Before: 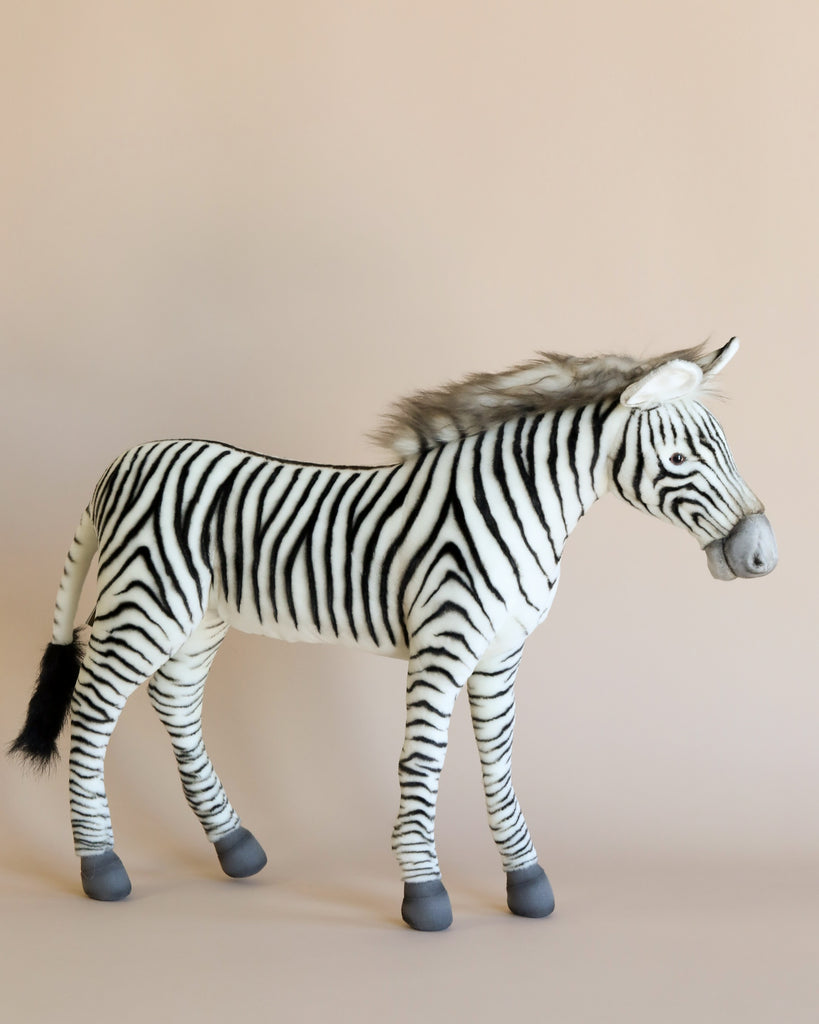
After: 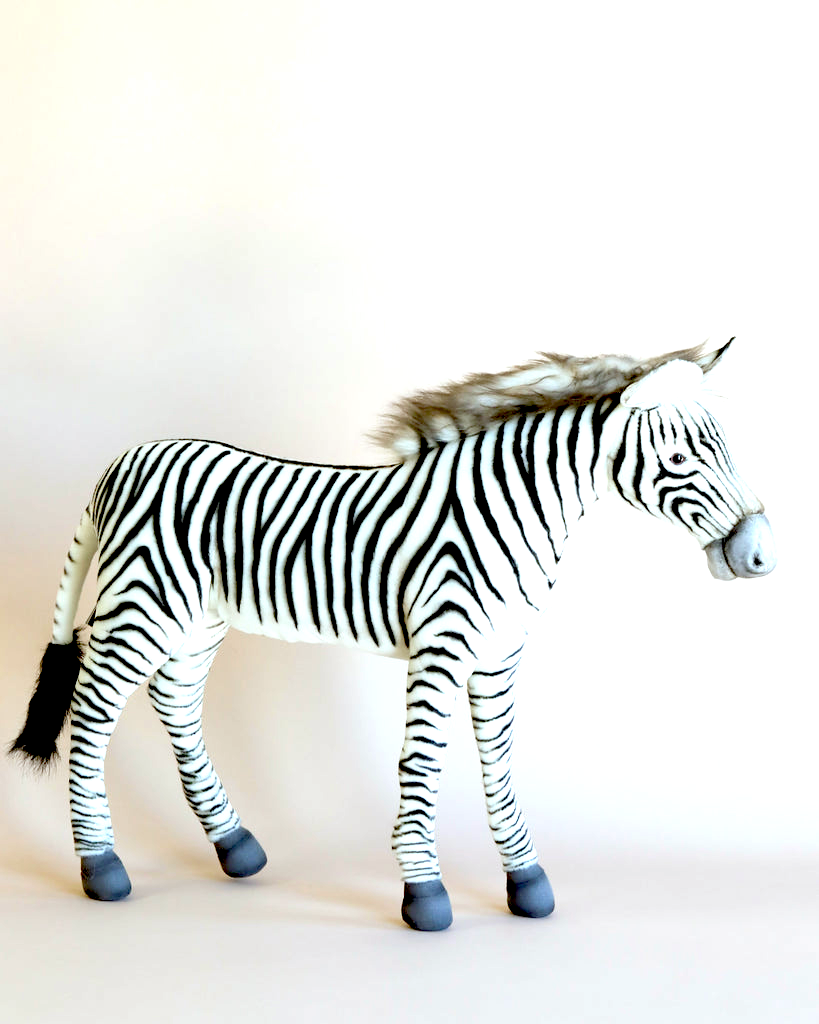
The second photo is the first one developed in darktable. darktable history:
color calibration: output R [1.003, 0.027, -0.041, 0], output G [-0.018, 1.043, -0.038, 0], output B [0.071, -0.086, 1.017, 0], illuminant Planckian (black body), x 0.368, y 0.361, temperature 4273.56 K, gamut compression 1.71
exposure: black level correction 0.036, exposure 0.906 EV, compensate highlight preservation false
